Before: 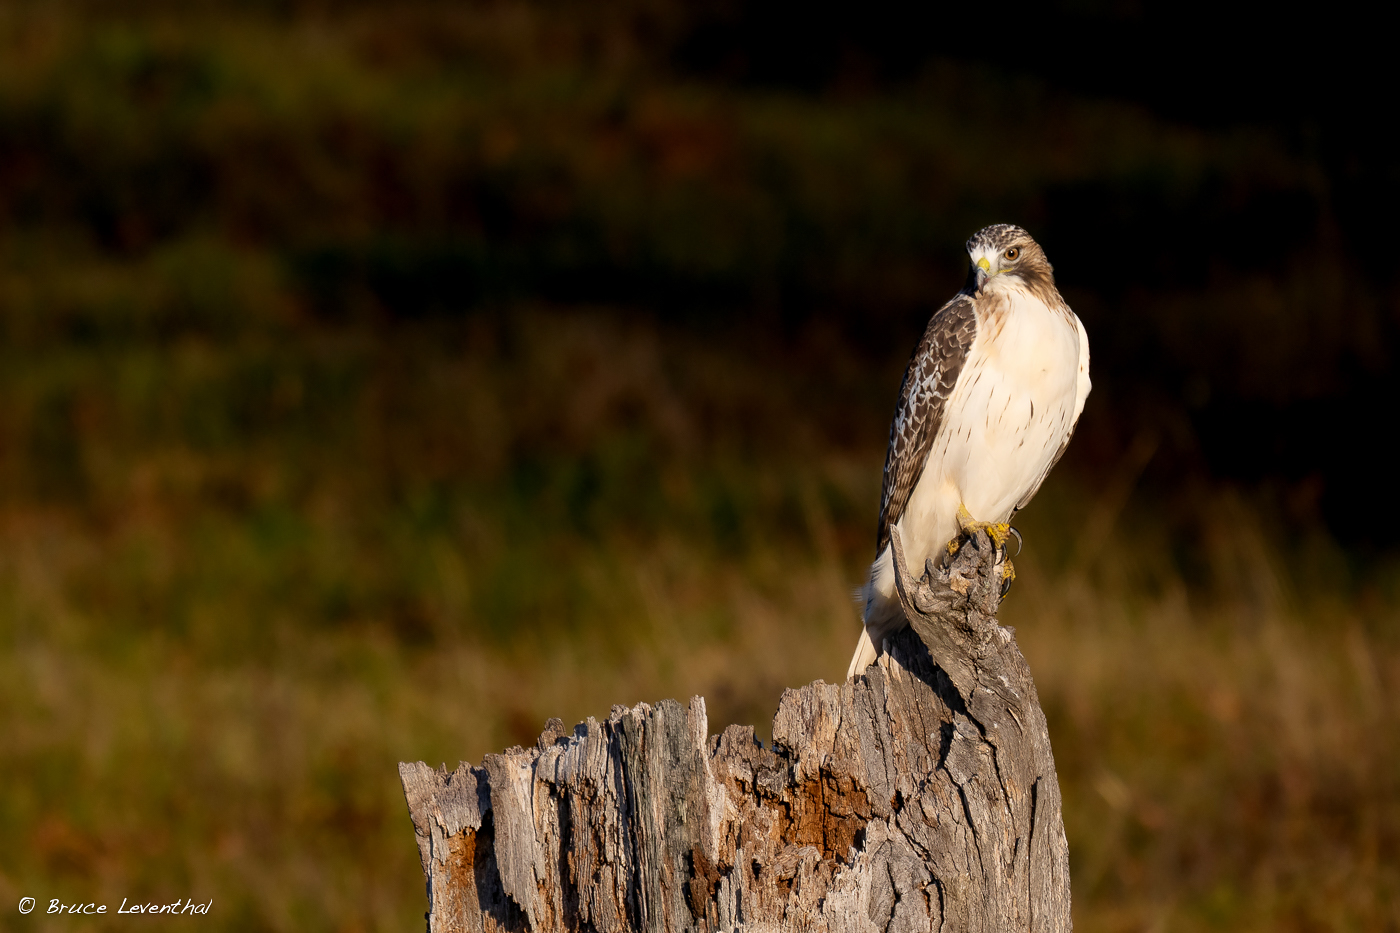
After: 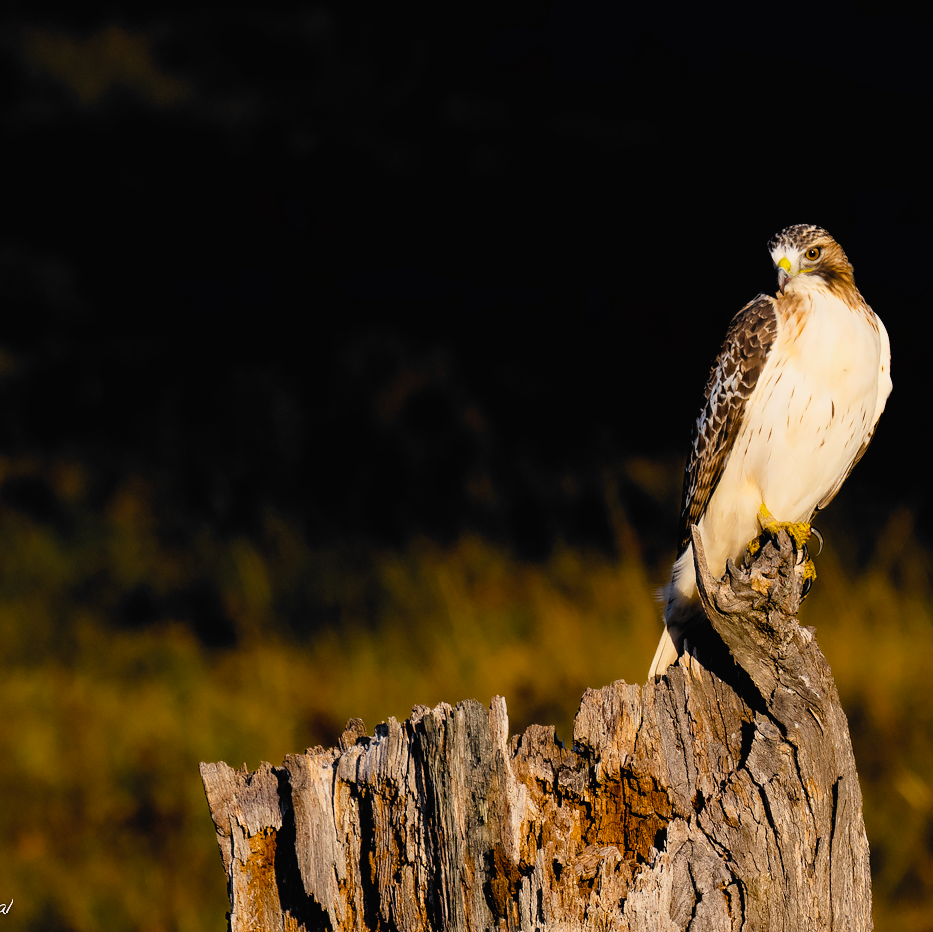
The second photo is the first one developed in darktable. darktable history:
tone curve: curves: ch0 [(0, 0.012) (0.056, 0.046) (0.218, 0.213) (0.606, 0.62) (0.82, 0.846) (1, 1)]; ch1 [(0, 0) (0.226, 0.261) (0.403, 0.437) (0.469, 0.472) (0.495, 0.499) (0.514, 0.504) (0.545, 0.555) (0.59, 0.598) (0.714, 0.733) (1, 1)]; ch2 [(0, 0) (0.269, 0.299) (0.459, 0.45) (0.498, 0.499) (0.523, 0.512) (0.568, 0.558) (0.634, 0.617) (0.702, 0.662) (0.781, 0.775) (1, 1)], preserve colors none
crop and rotate: left 14.318%, right 19.005%
color balance rgb: perceptual saturation grading › global saturation 37.051%, perceptual saturation grading › shadows 35.794%
filmic rgb: black relative exposure -5.02 EV, white relative exposure 3.21 EV, hardness 3.42, contrast 1.186, highlights saturation mix -29.73%, color science v6 (2022)
